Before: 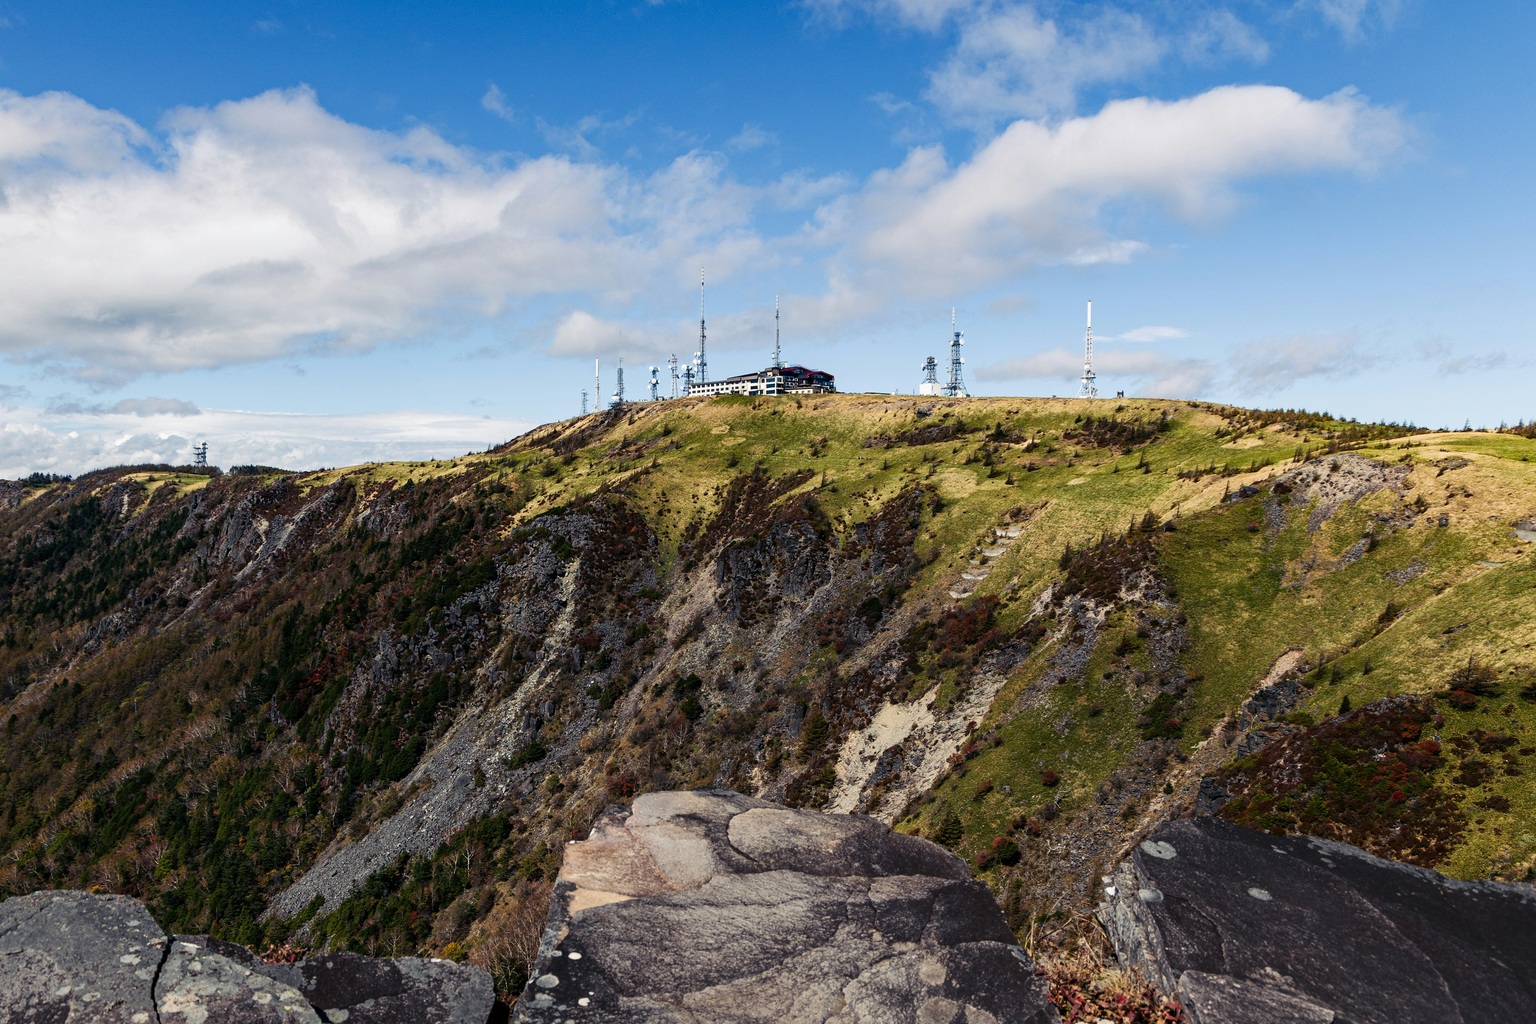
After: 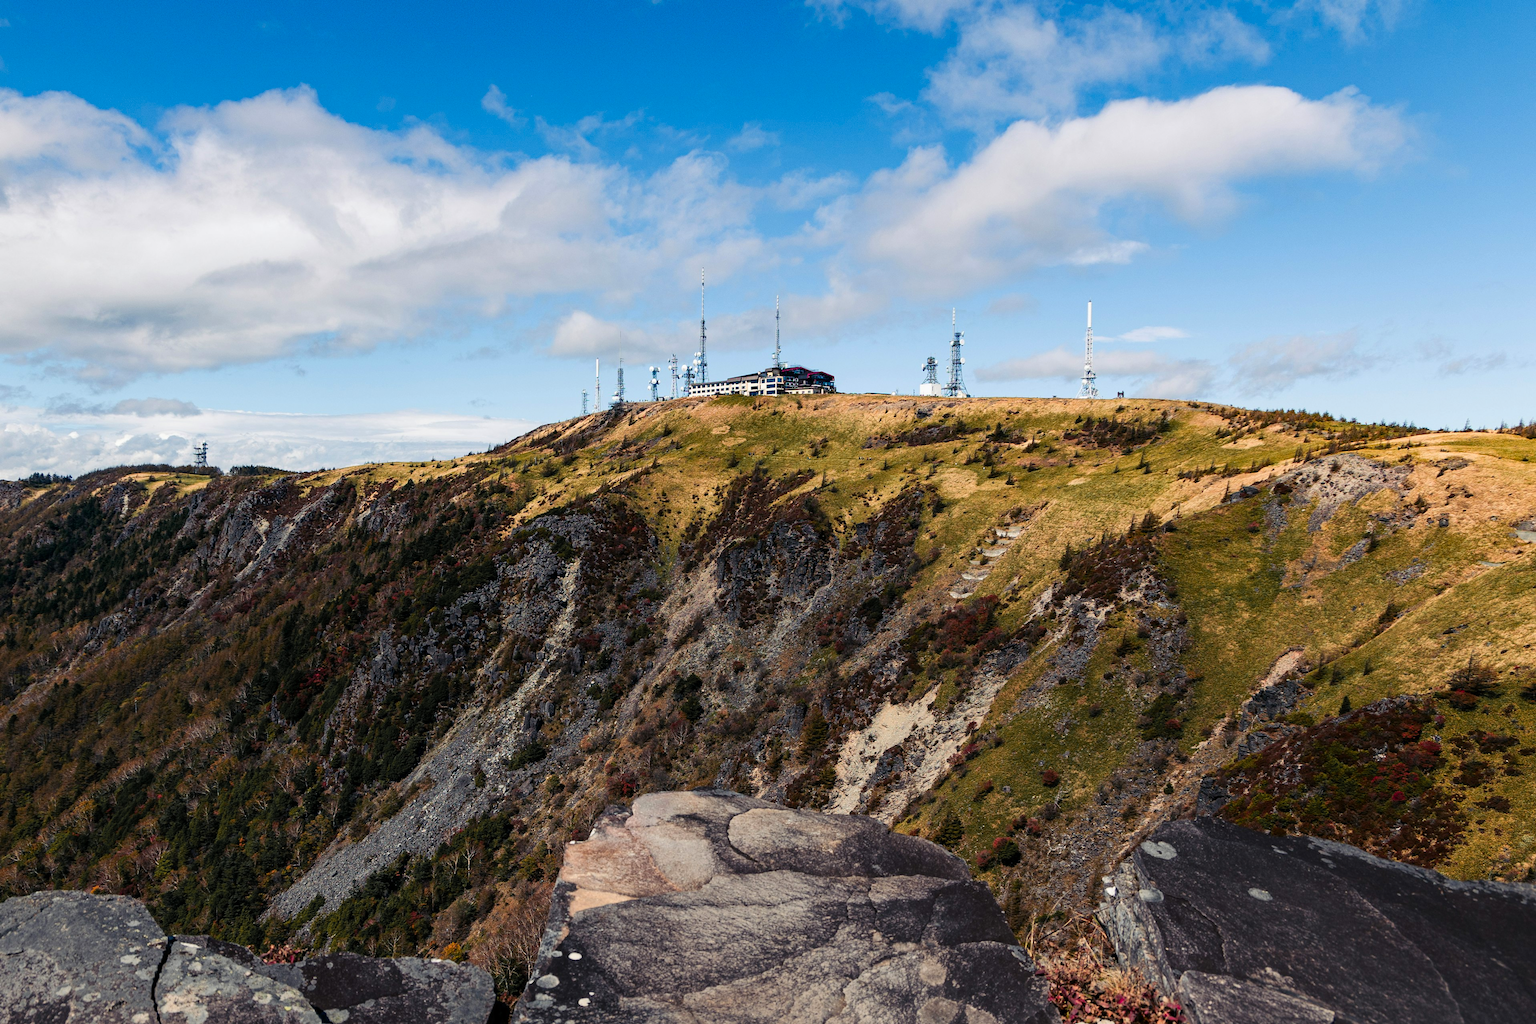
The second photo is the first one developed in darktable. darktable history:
color correction: highlights a* 0.003, highlights b* -0.283
color zones: curves: ch1 [(0.263, 0.53) (0.376, 0.287) (0.487, 0.512) (0.748, 0.547) (1, 0.513)]; ch2 [(0.262, 0.45) (0.751, 0.477)], mix 31.98%
